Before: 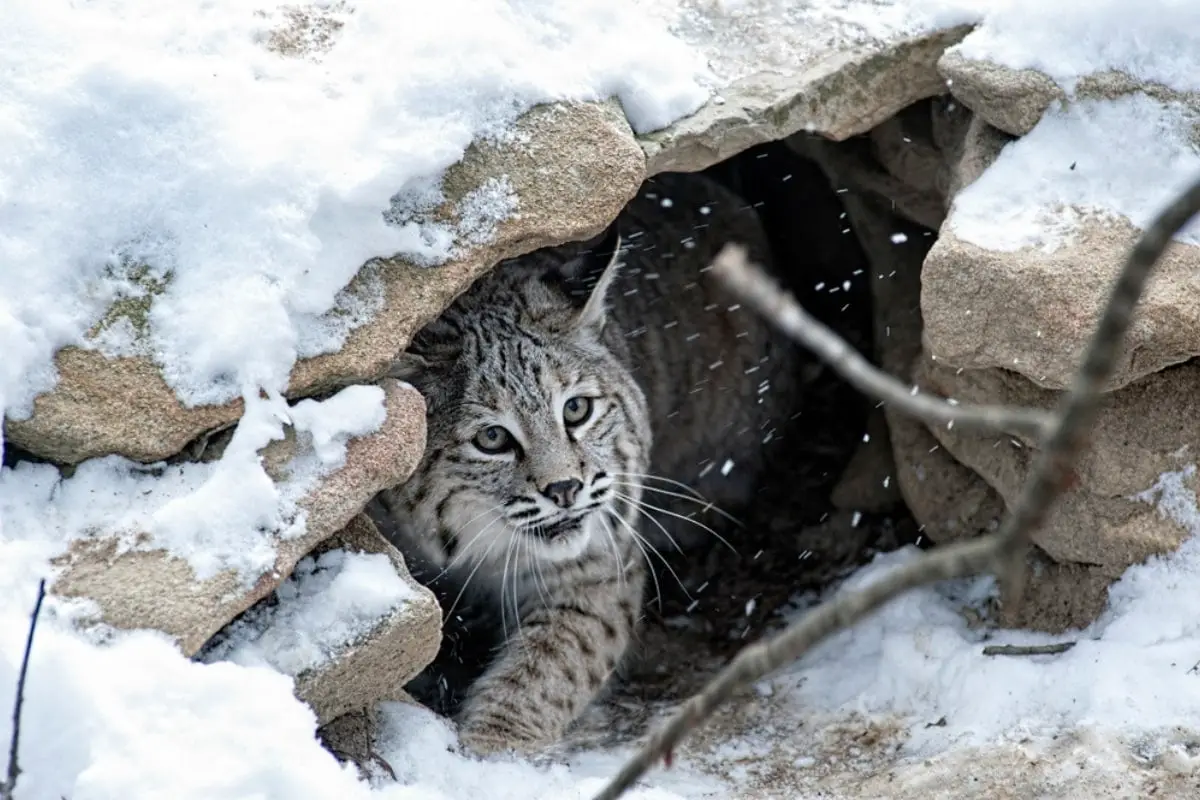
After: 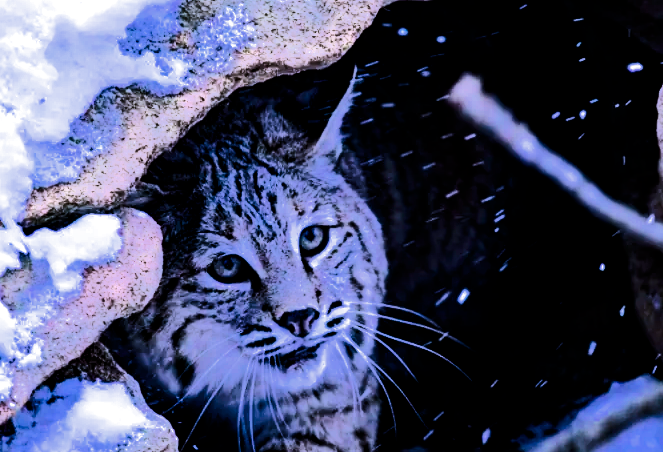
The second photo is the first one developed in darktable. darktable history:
contrast brightness saturation: contrast 0.408, brightness 0.055, saturation 0.247
color calibration: gray › normalize channels true, illuminant as shot in camera, x 0.379, y 0.396, temperature 4143.18 K, gamut compression 0.029
crop and rotate: left 22.08%, top 21.523%, right 22.662%, bottom 21.888%
exposure: exposure 0.123 EV, compensate highlight preservation false
filmic rgb: black relative exposure -3.76 EV, white relative exposure 2.4 EV, threshold 3.03 EV, dynamic range scaling -49.98%, hardness 3.42, latitude 29.34%, contrast 1.817, enable highlight reconstruction true
color zones: curves: ch0 [(0, 0.553) (0.123, 0.58) (0.23, 0.419) (0.468, 0.155) (0.605, 0.132) (0.723, 0.063) (0.833, 0.172) (0.921, 0.468)]; ch1 [(0.025, 0.645) (0.229, 0.584) (0.326, 0.551) (0.537, 0.446) (0.599, 0.911) (0.708, 1) (0.805, 0.944)]; ch2 [(0.086, 0.468) (0.254, 0.464) (0.638, 0.564) (0.702, 0.592) (0.768, 0.564)]
